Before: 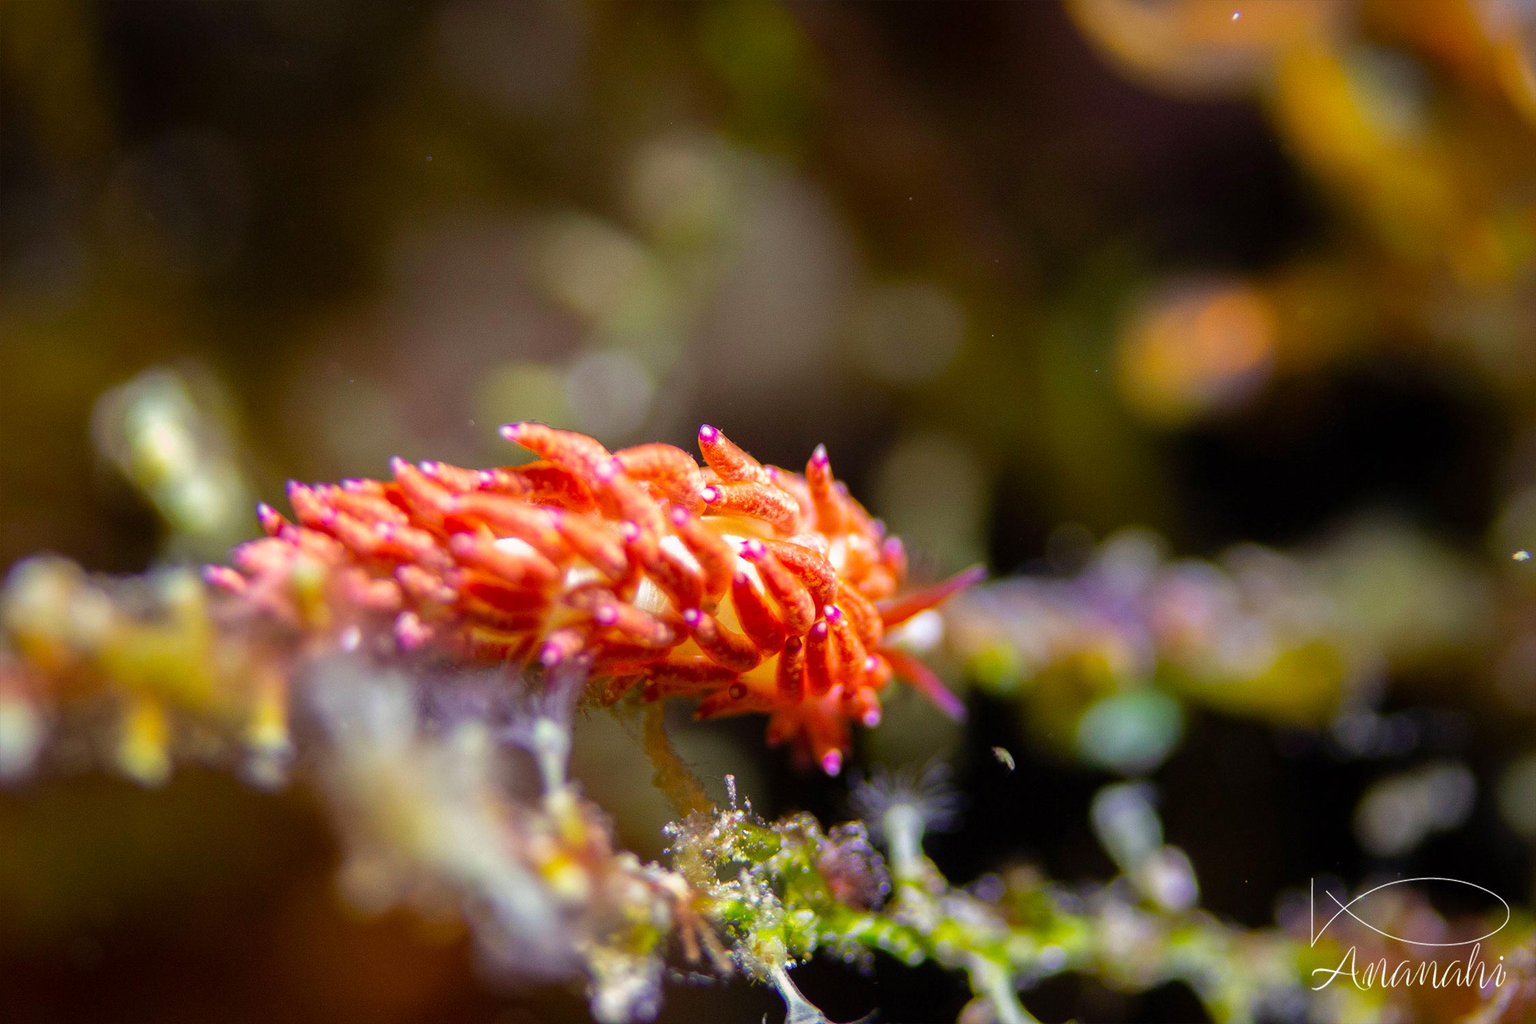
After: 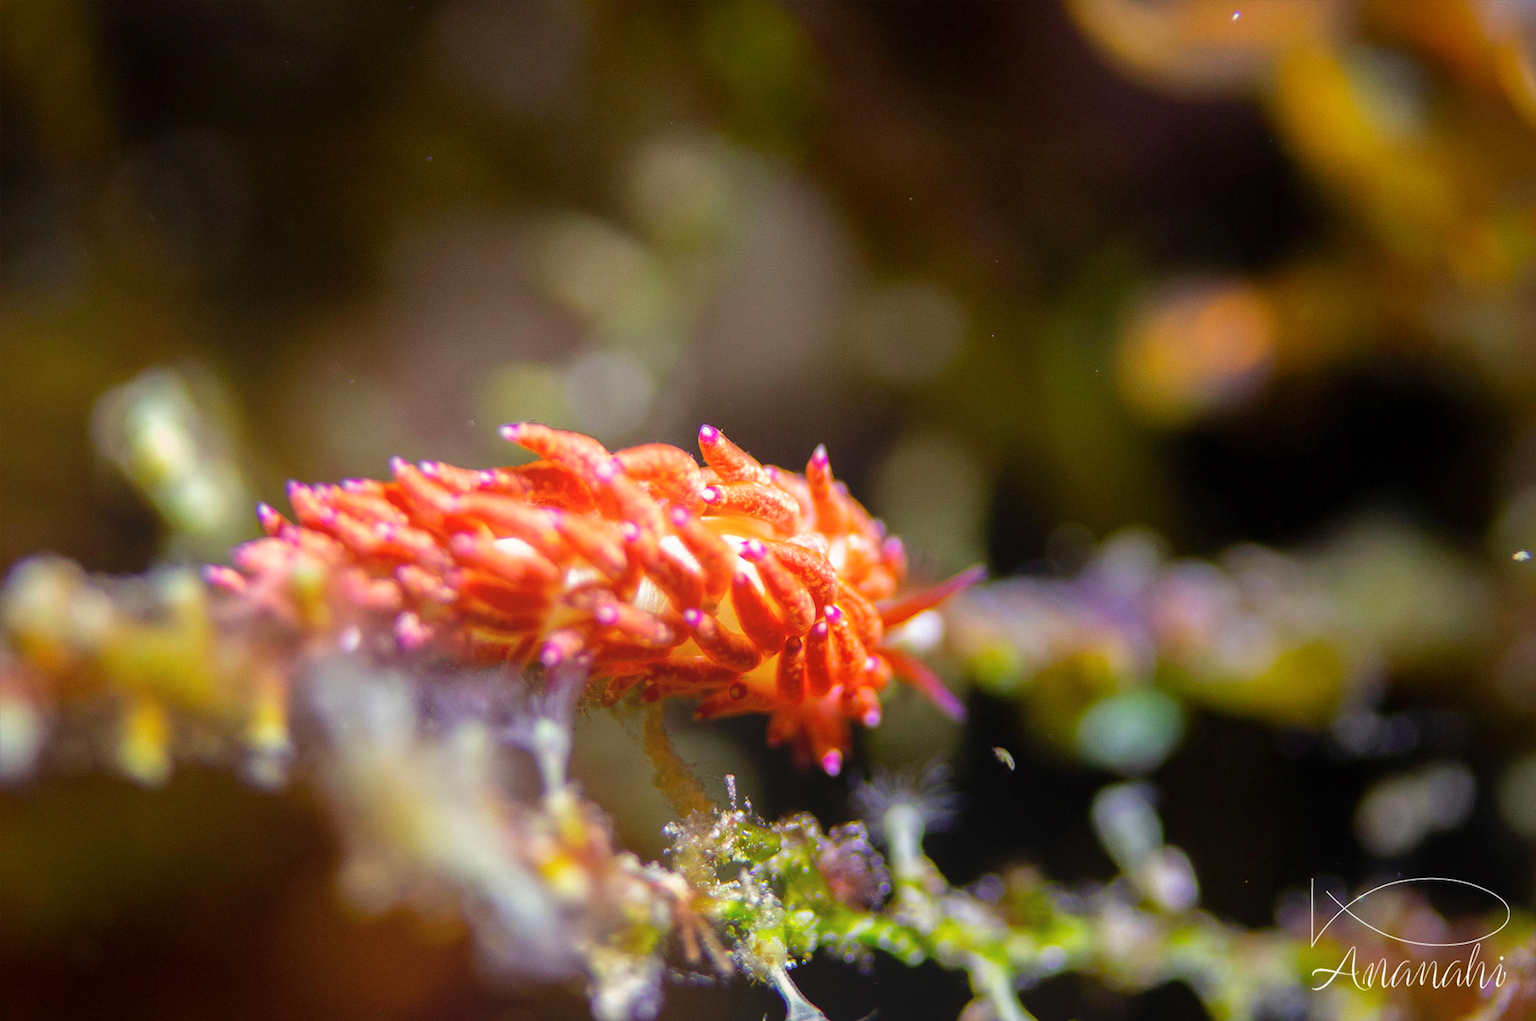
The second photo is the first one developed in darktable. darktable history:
crop: top 0.05%, bottom 0.098%
bloom: size 38%, threshold 95%, strength 30%
